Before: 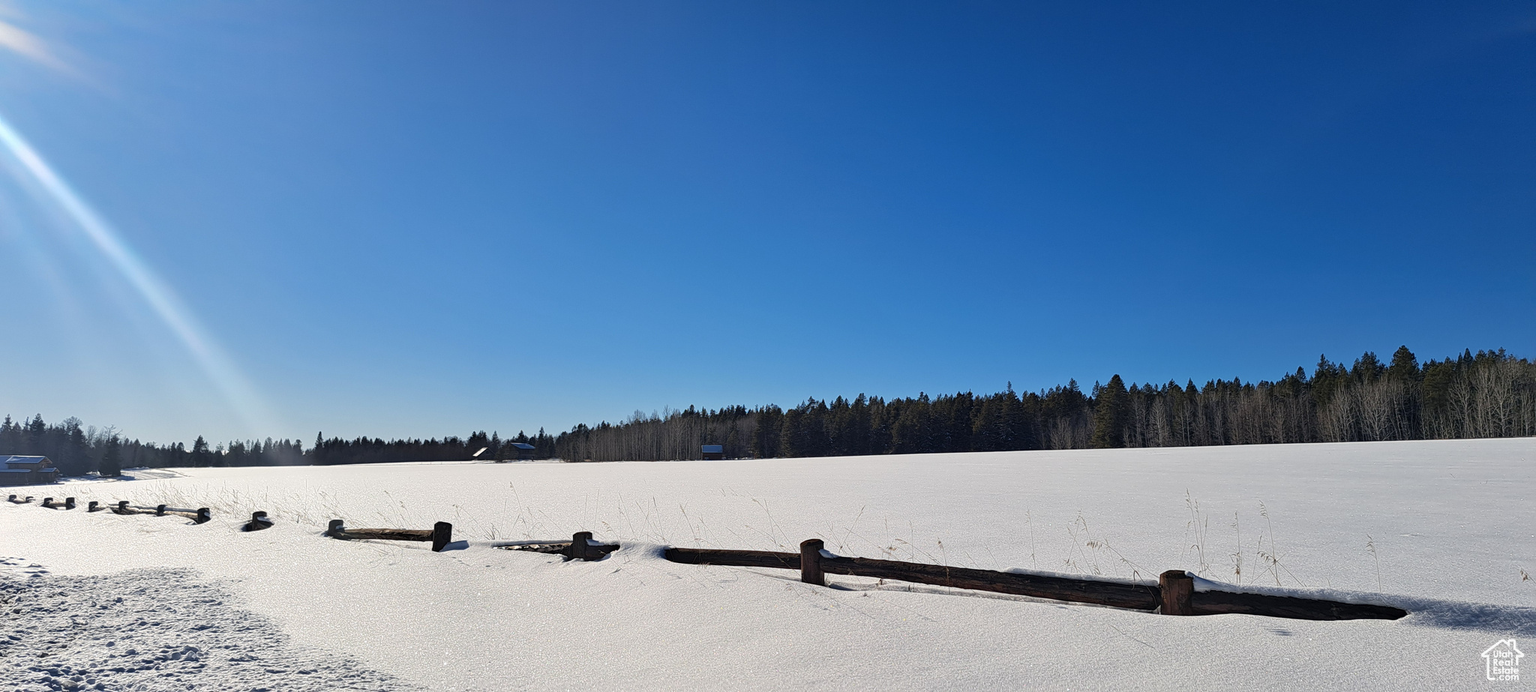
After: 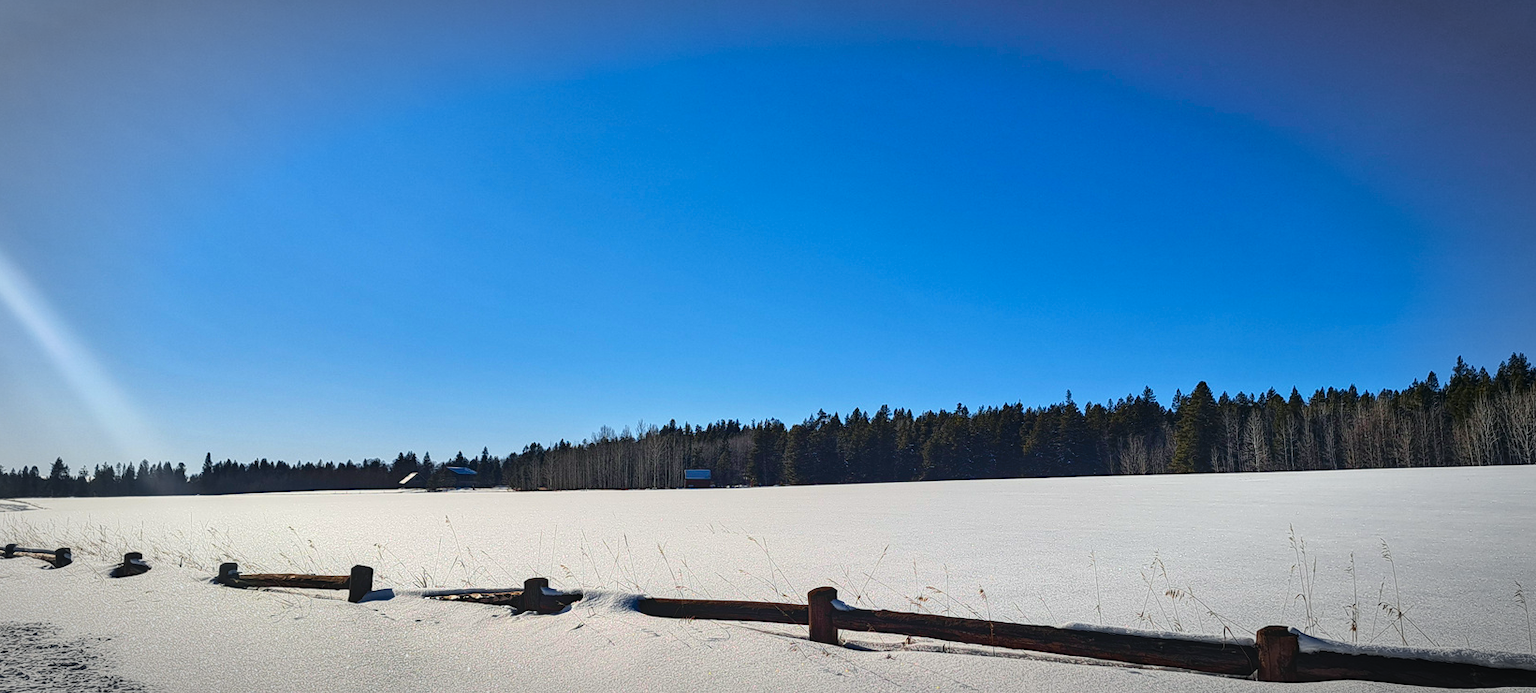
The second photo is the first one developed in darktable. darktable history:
vignetting: automatic ratio true
tone equalizer: edges refinement/feathering 500, mask exposure compensation -1.57 EV, preserve details no
shadows and highlights: low approximation 0.01, soften with gaussian
crop and rotate: left 9.965%, top 10%, right 9.903%, bottom 9.688%
levels: white 99.96%
local contrast: on, module defaults
tone curve: curves: ch0 [(0.001, 0.034) (0.115, 0.093) (0.251, 0.232) (0.382, 0.397) (0.652, 0.719) (0.802, 0.876) (1, 0.998)]; ch1 [(0, 0) (0.384, 0.324) (0.472, 0.466) (0.504, 0.5) (0.517, 0.533) (0.547, 0.564) (0.582, 0.628) (0.657, 0.727) (1, 1)]; ch2 [(0, 0) (0.278, 0.232) (0.5, 0.5) (0.531, 0.552) (0.61, 0.653) (1, 1)], color space Lab, independent channels, preserve colors none
